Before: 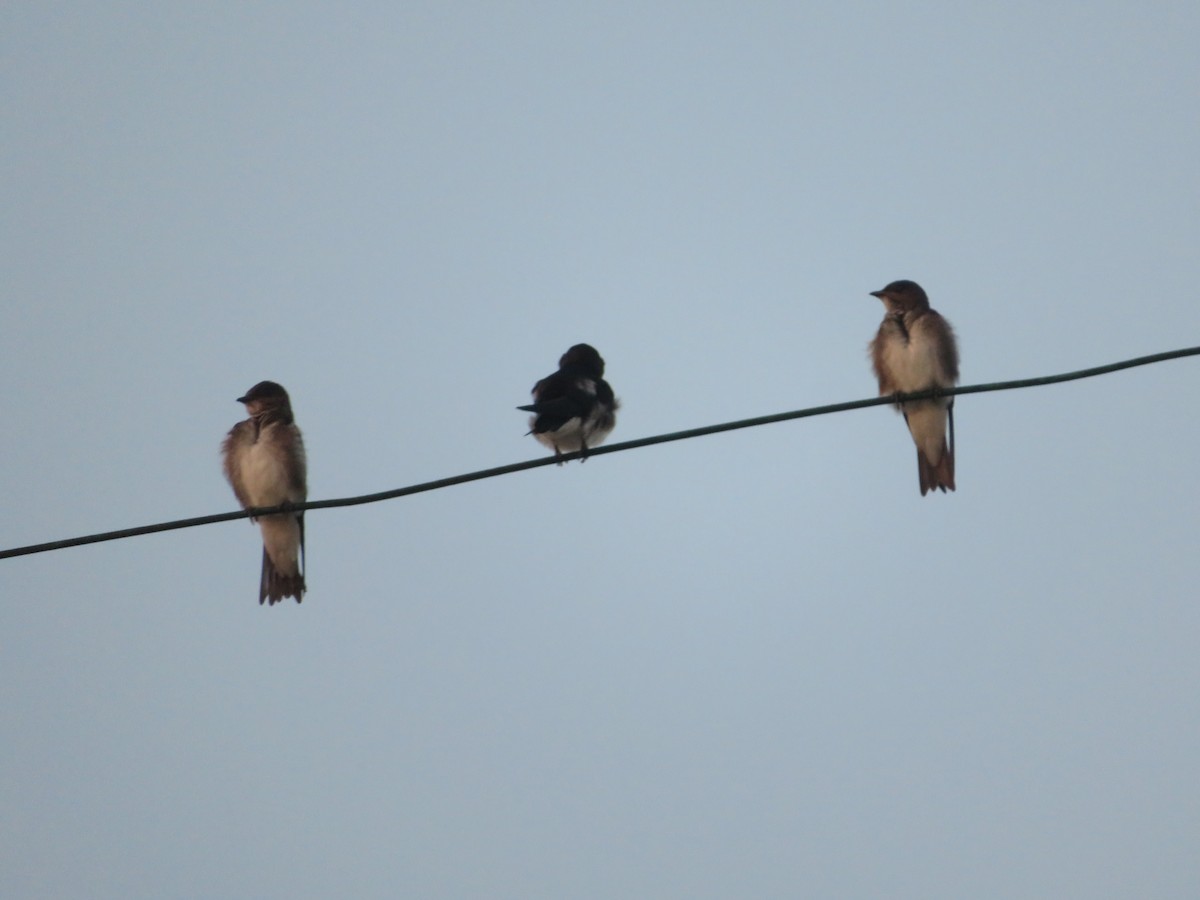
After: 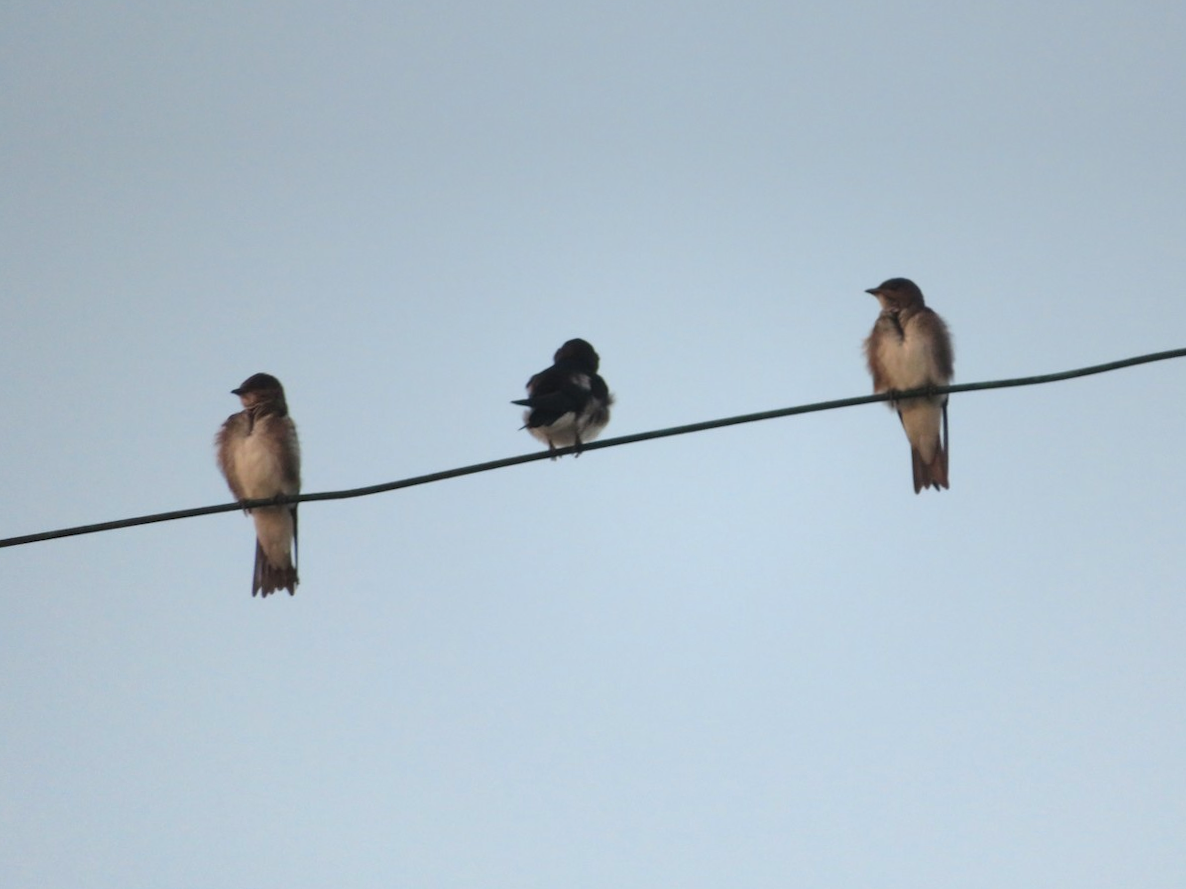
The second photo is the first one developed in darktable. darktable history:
graduated density: rotation -0.352°, offset 57.64
crop and rotate: angle -0.5°
exposure: black level correction 0, exposure 0.68 EV, compensate exposure bias true, compensate highlight preservation false
